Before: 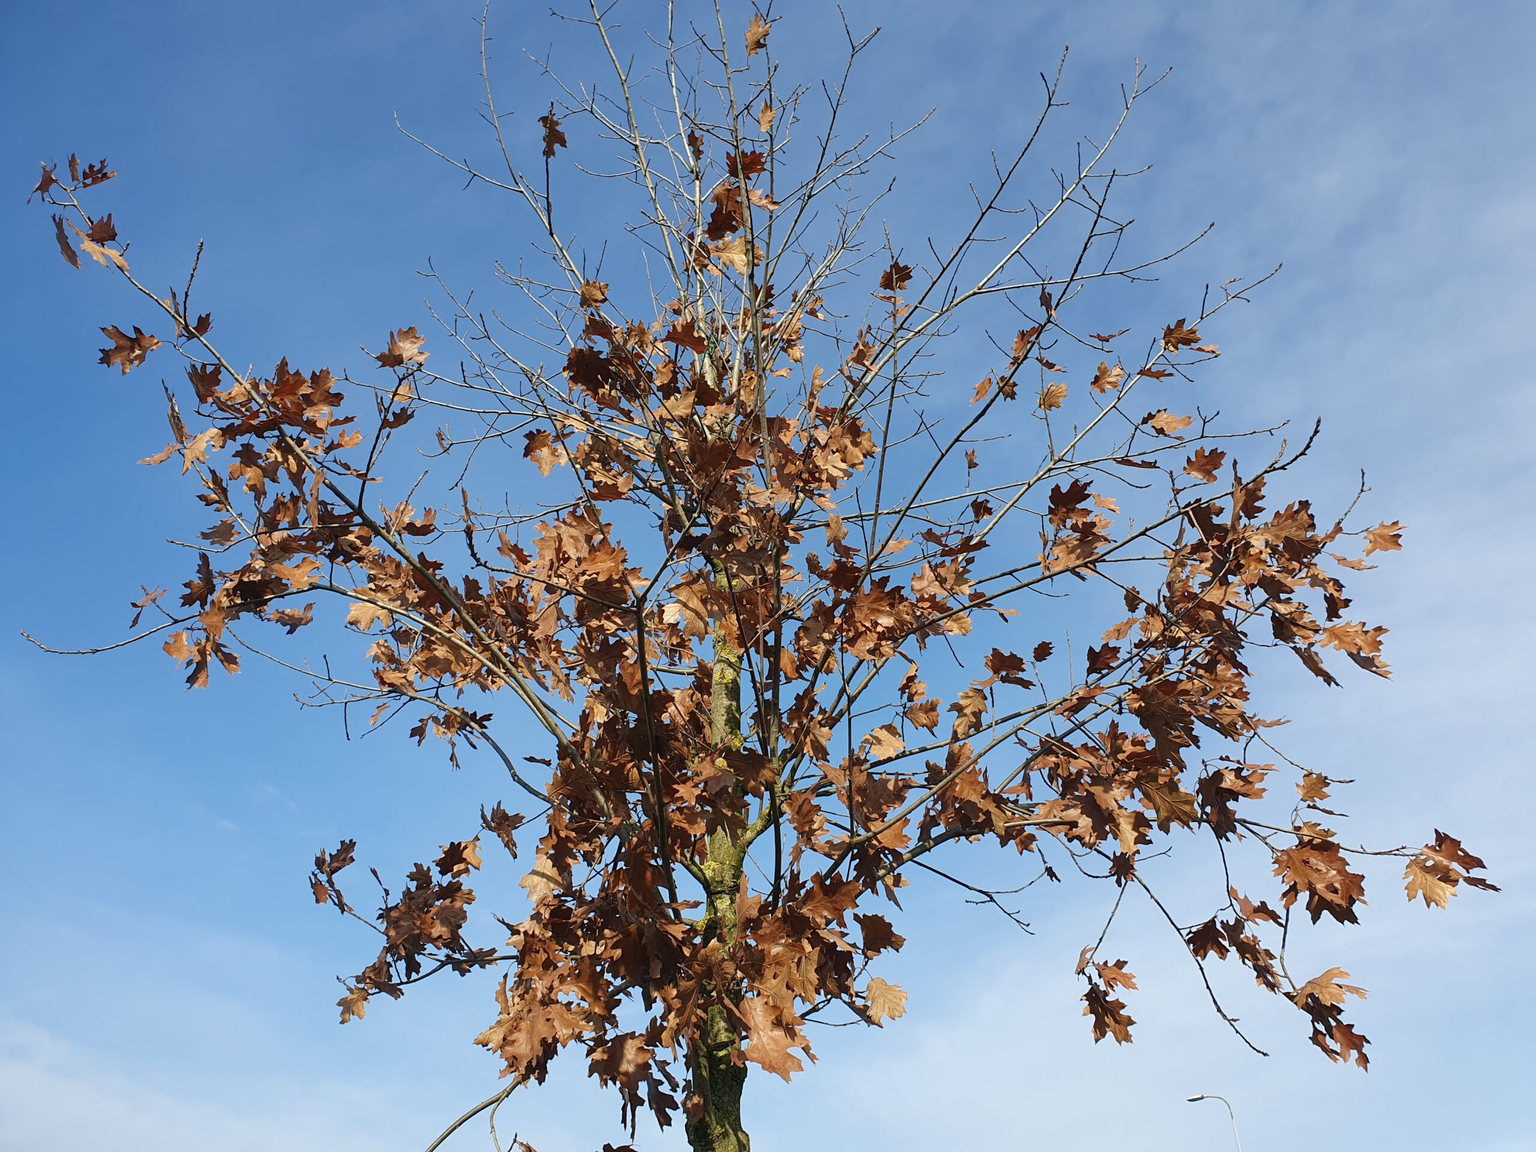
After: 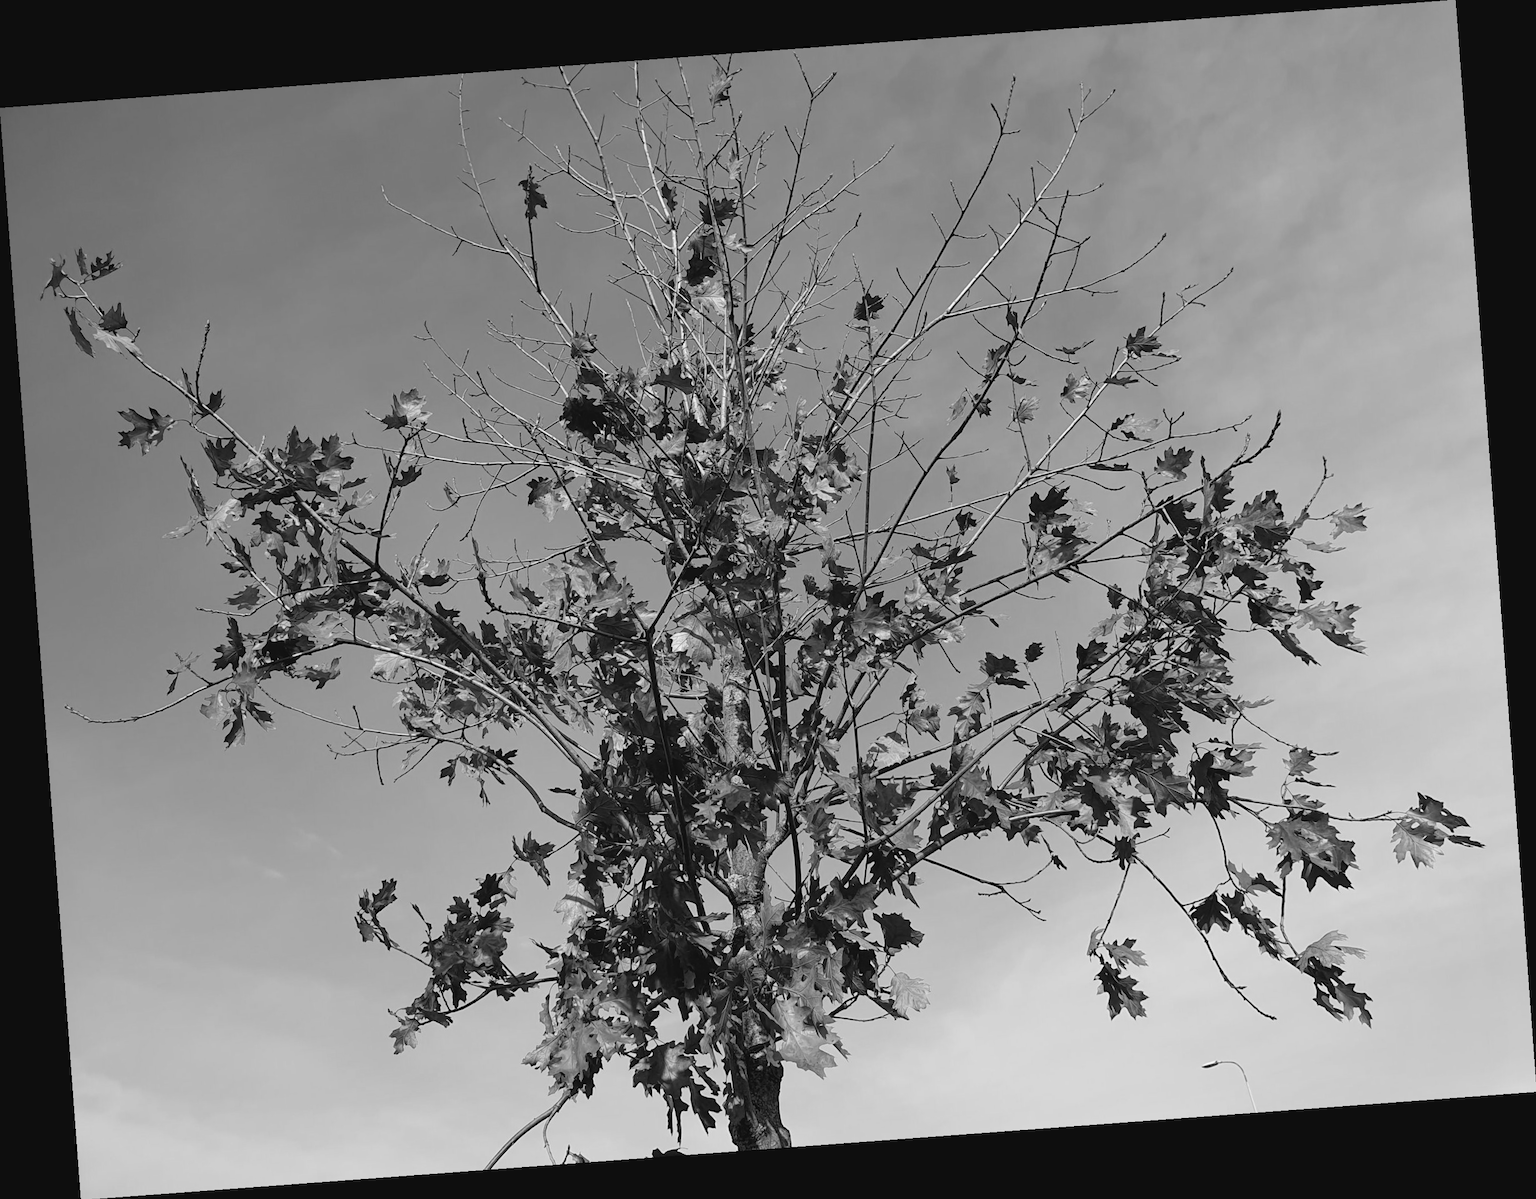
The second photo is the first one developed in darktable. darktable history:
color balance: lift [1, 1.015, 0.987, 0.985], gamma [1, 0.959, 1.042, 0.958], gain [0.927, 0.938, 1.072, 0.928], contrast 1.5%
monochrome: on, module defaults
rotate and perspective: rotation -4.25°, automatic cropping off
tone equalizer: on, module defaults
